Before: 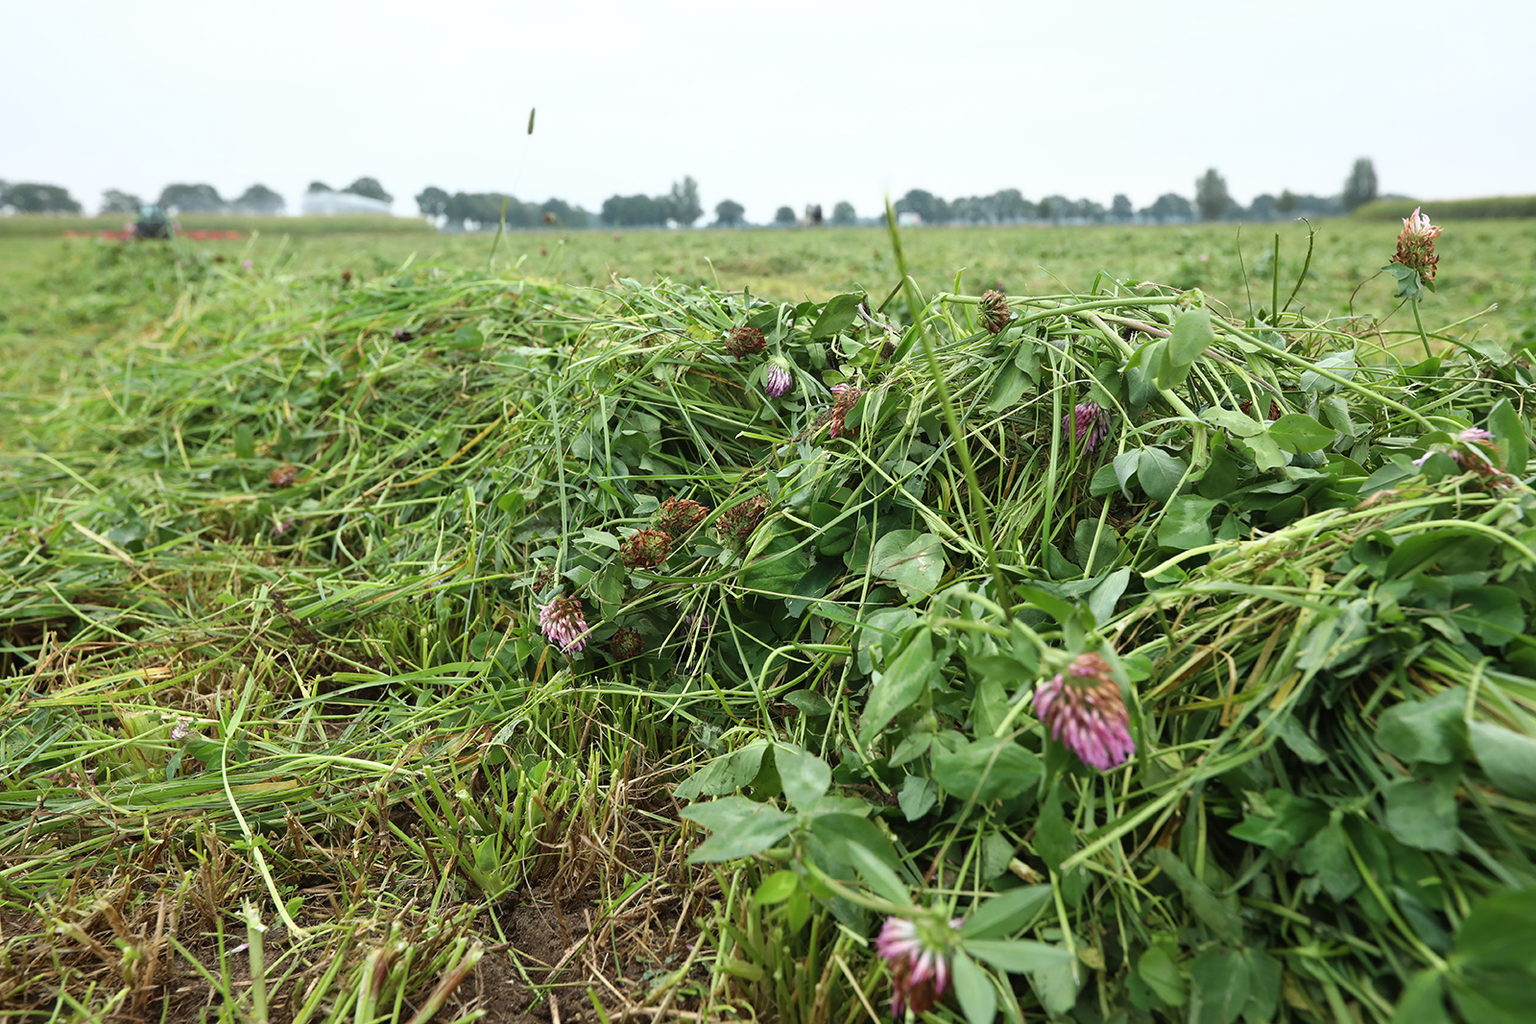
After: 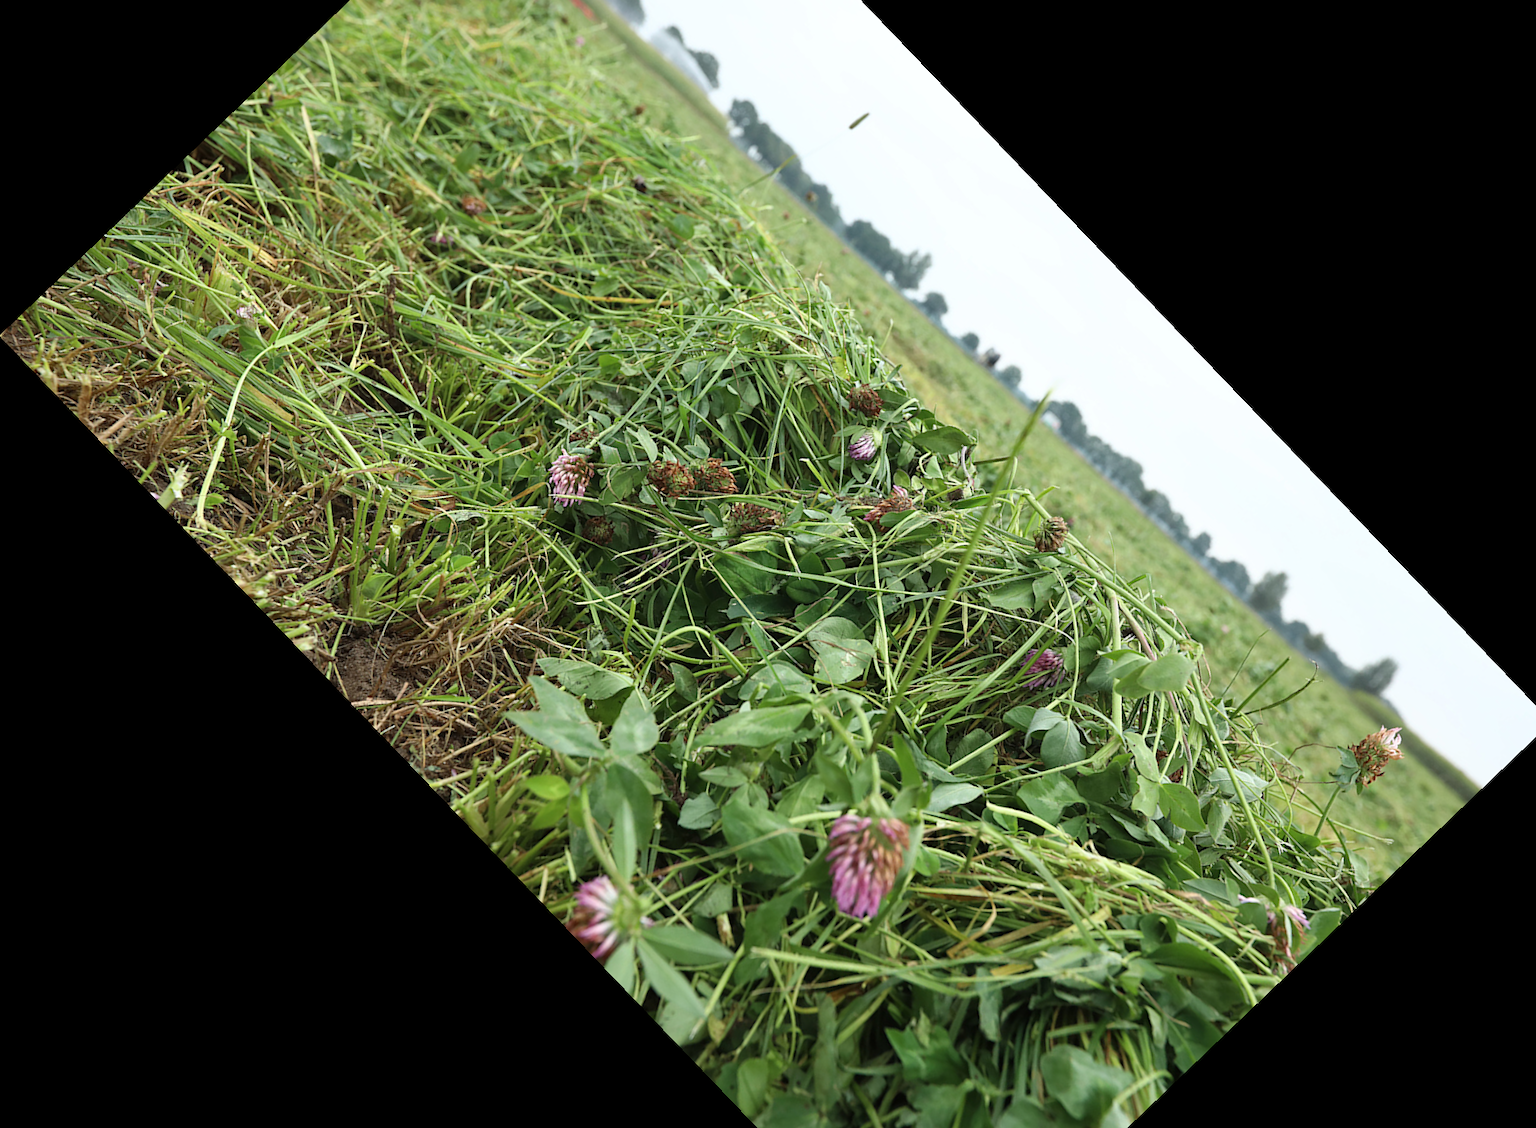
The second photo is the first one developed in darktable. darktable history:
contrast brightness saturation: saturation -0.05
crop and rotate: angle -46.26°, top 16.234%, right 0.912%, bottom 11.704%
rotate and perspective: rotation -3.52°, crop left 0.036, crop right 0.964, crop top 0.081, crop bottom 0.919
